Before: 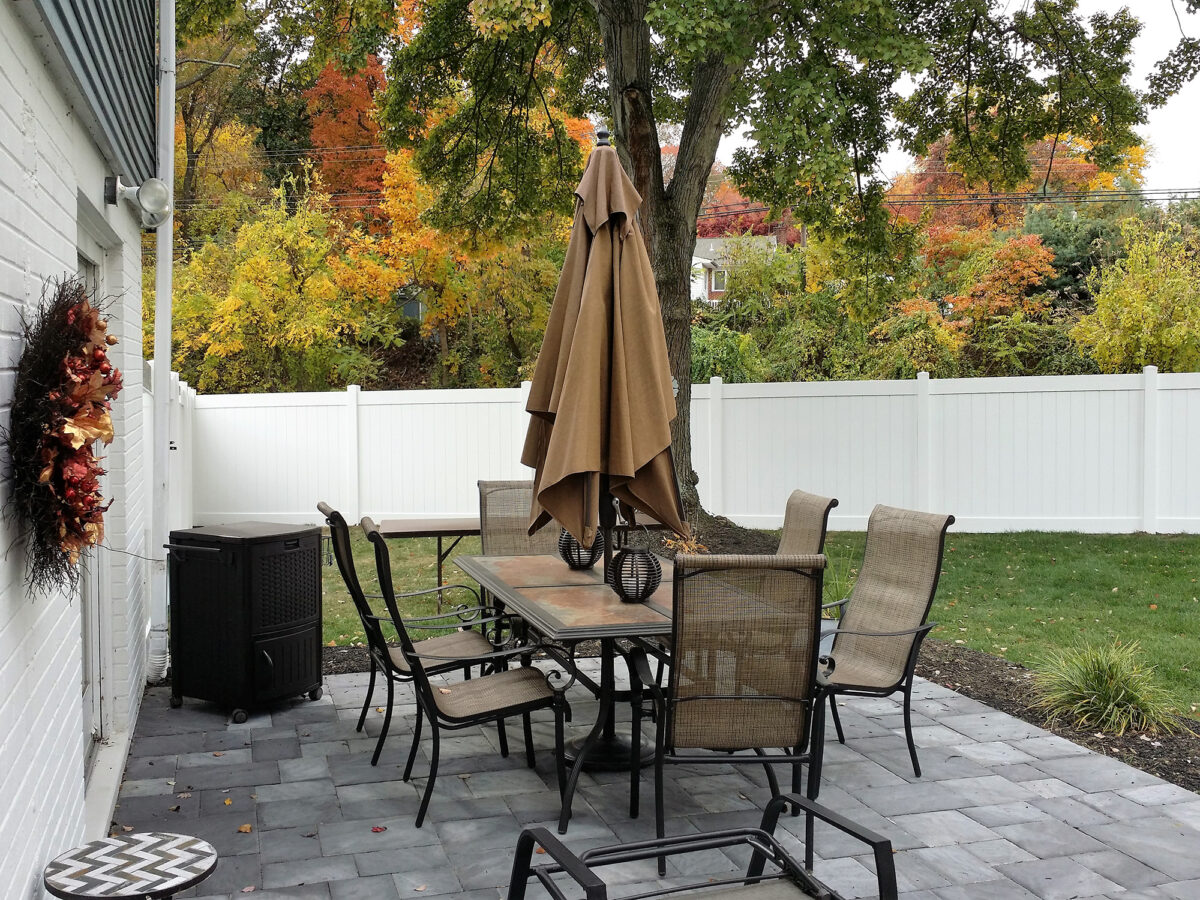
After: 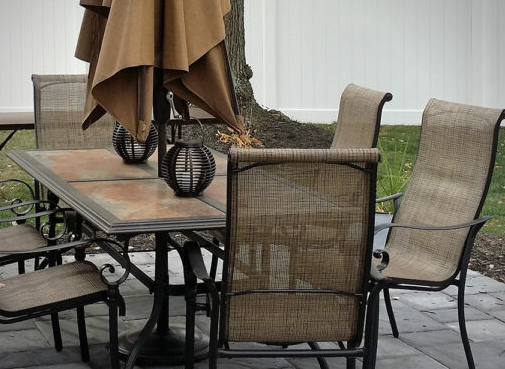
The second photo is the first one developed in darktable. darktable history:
vignetting: on, module defaults
crop: left 37.221%, top 45.169%, right 20.63%, bottom 13.777%
